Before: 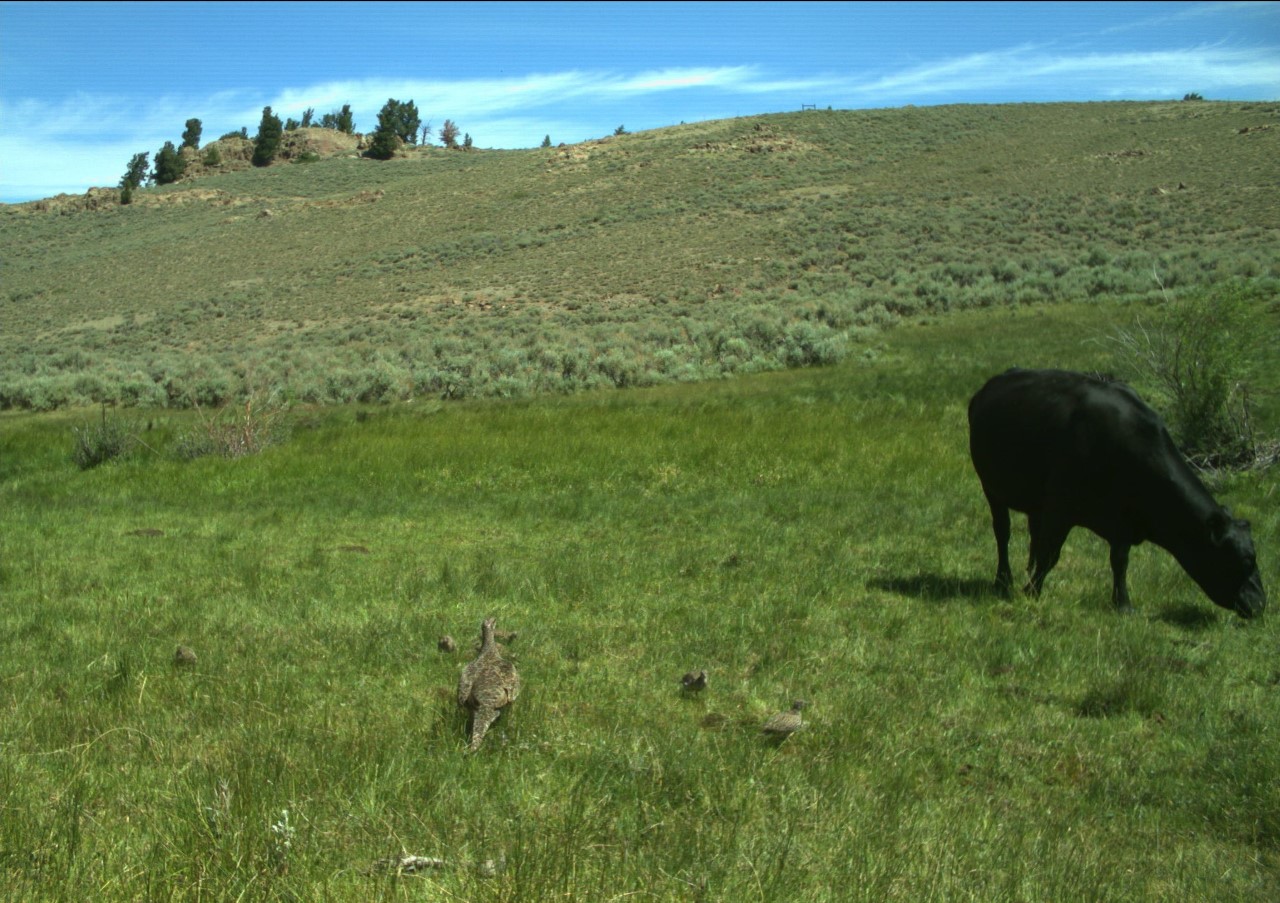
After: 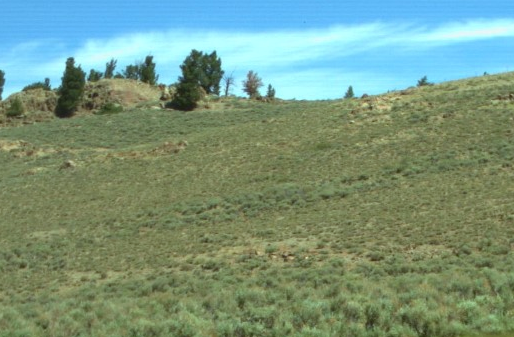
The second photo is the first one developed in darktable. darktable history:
crop: left 15.466%, top 5.451%, right 44.348%, bottom 57.146%
color correction: highlights a* -2.99, highlights b* -2.03, shadows a* 2.32, shadows b* 3.03
